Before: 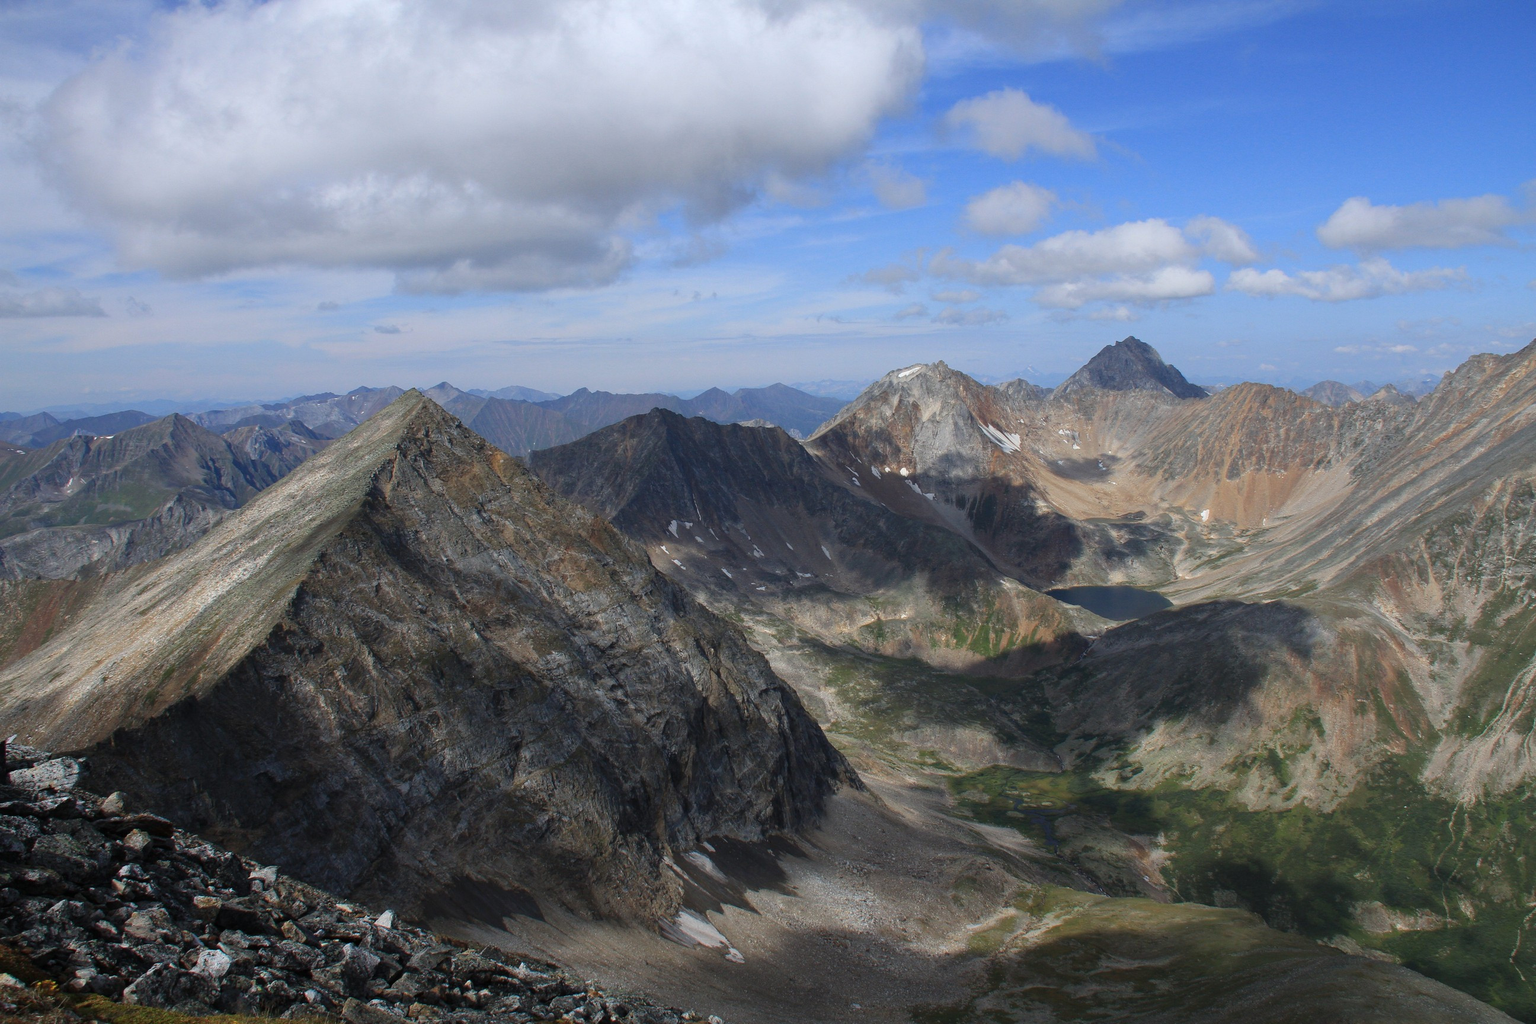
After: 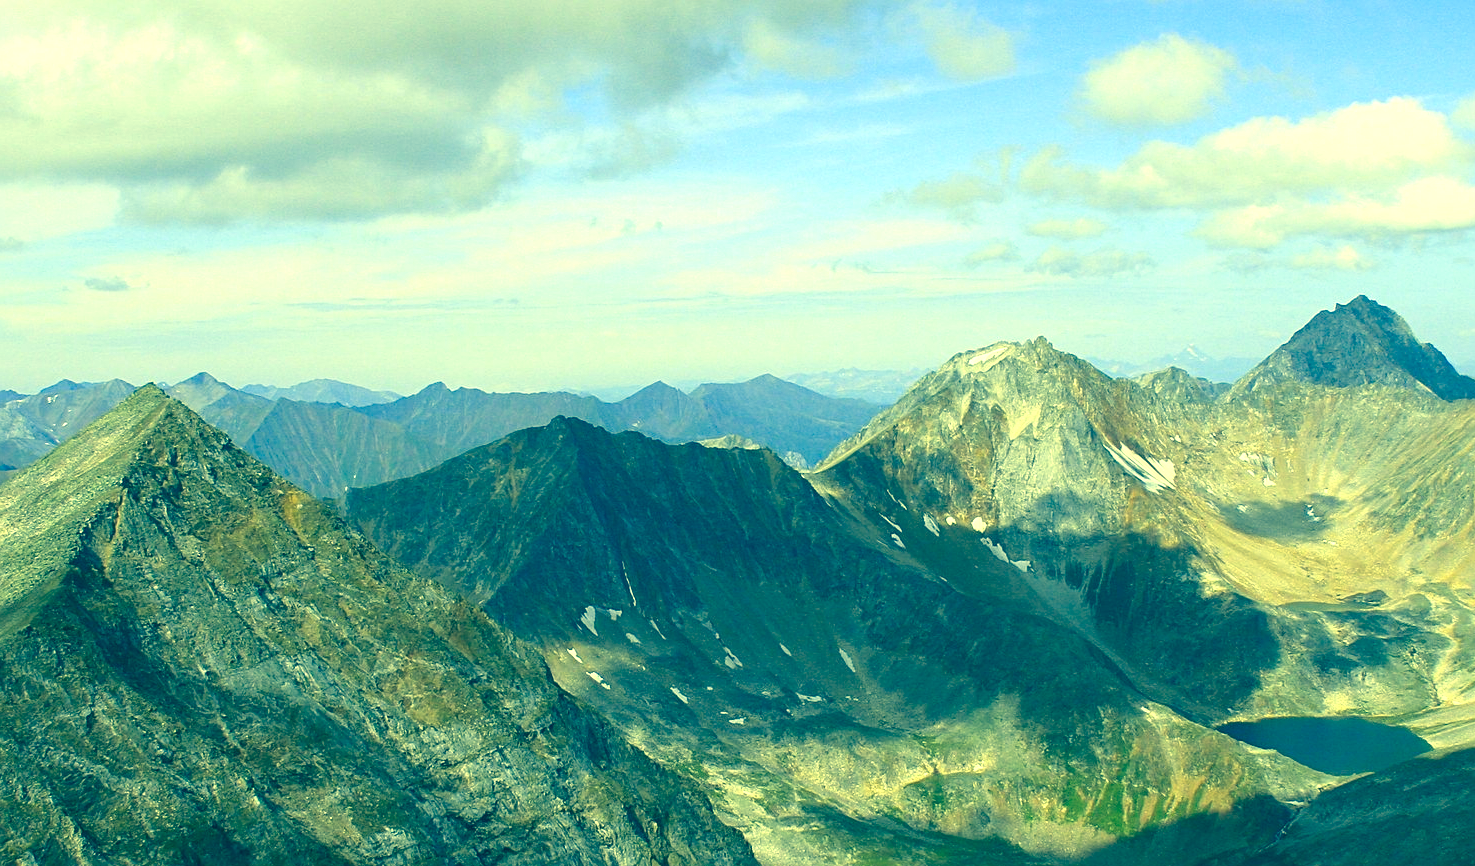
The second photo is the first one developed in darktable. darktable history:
sharpen: radius 2.139, amount 0.379, threshold 0.098
color correction: highlights a* -16.08, highlights b* 39.65, shadows a* -39.69, shadows b* -26.69
crop: left 21.132%, top 15.755%, right 21.934%, bottom 34.093%
exposure: black level correction 0, exposure 1.102 EV, compensate exposure bias true, compensate highlight preservation false
